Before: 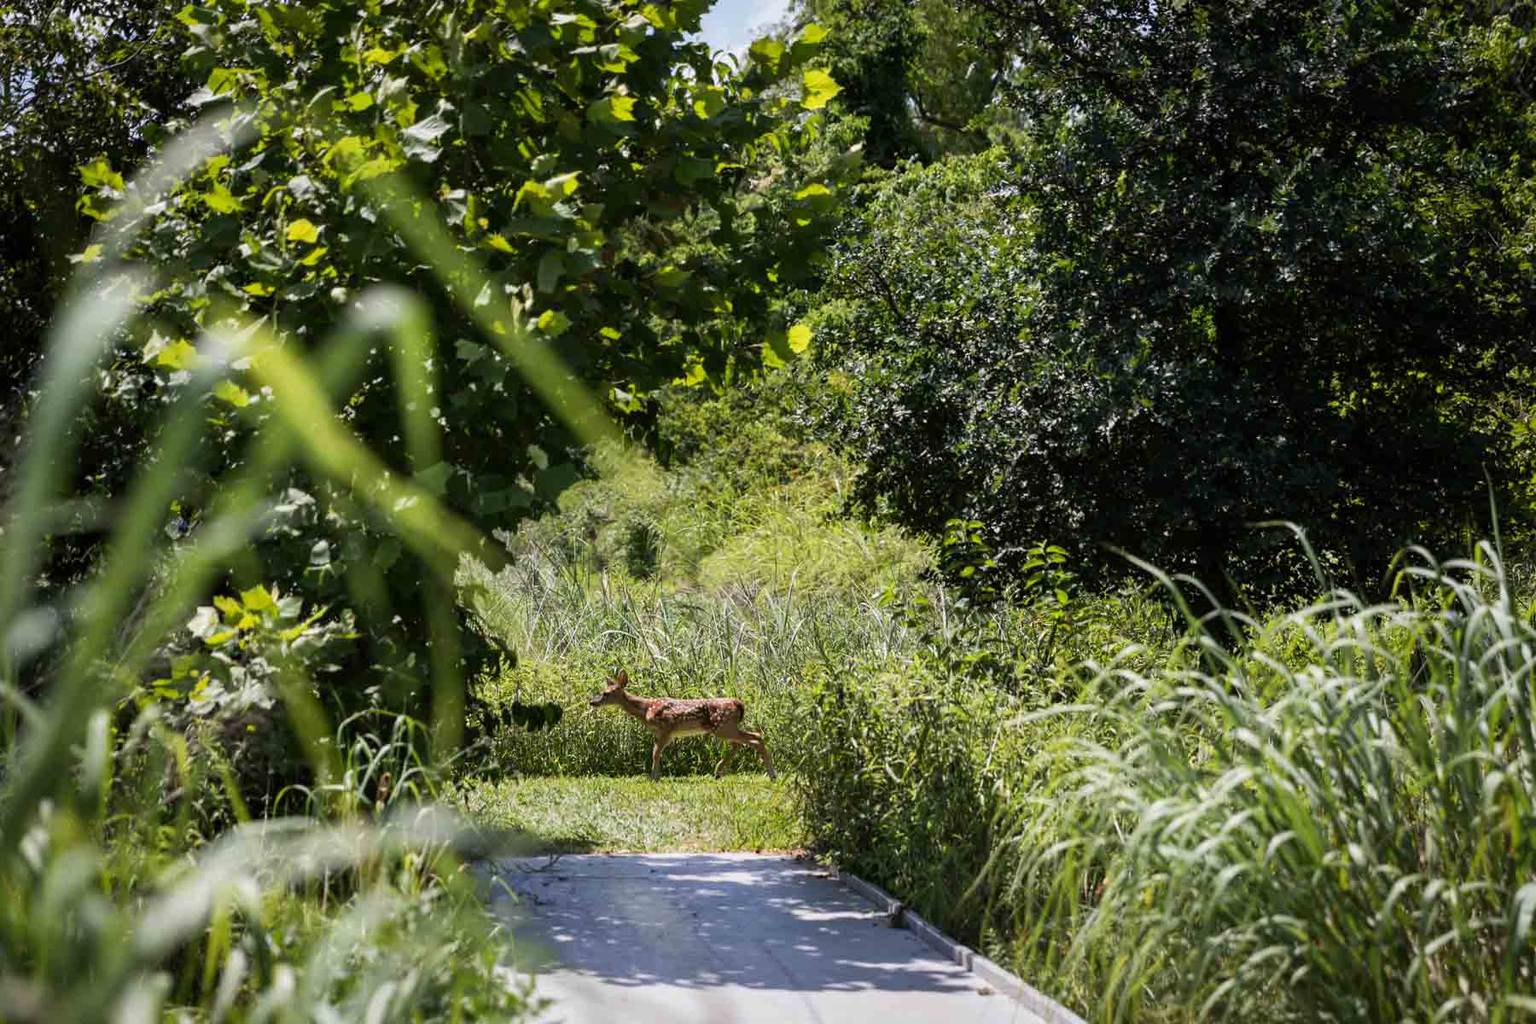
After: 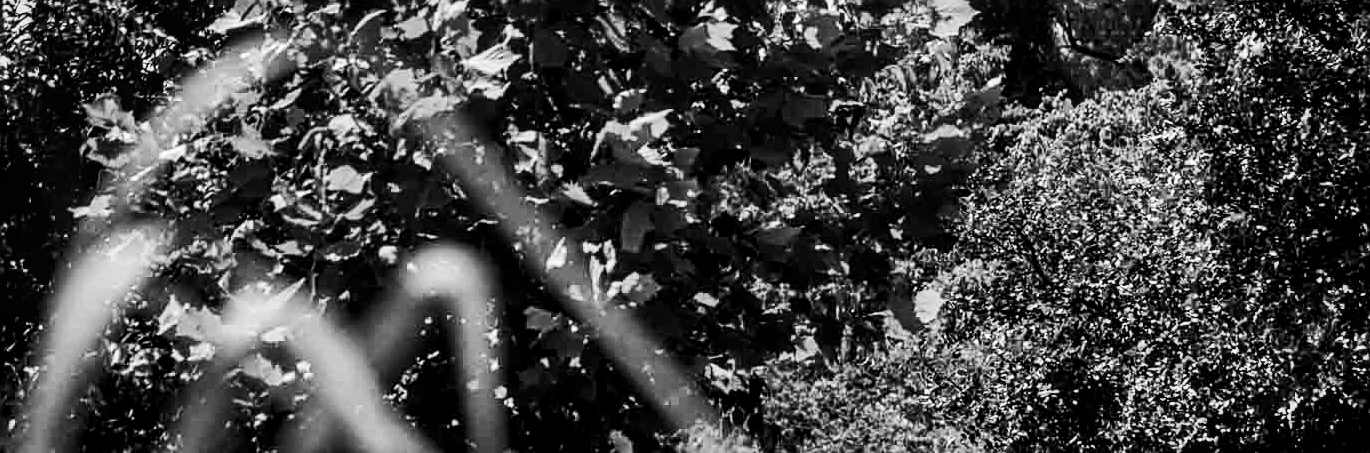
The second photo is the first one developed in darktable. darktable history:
exposure: black level correction 0.005, exposure 0.017 EV, compensate exposure bias true, compensate highlight preservation false
contrast brightness saturation: contrast 0.273
color calibration: output gray [0.18, 0.41, 0.41, 0], x 0.37, y 0.382, temperature 4318.13 K
sharpen: on, module defaults
shadows and highlights: low approximation 0.01, soften with gaussian
local contrast: on, module defaults
crop: left 0.507%, top 7.633%, right 23.351%, bottom 54.567%
